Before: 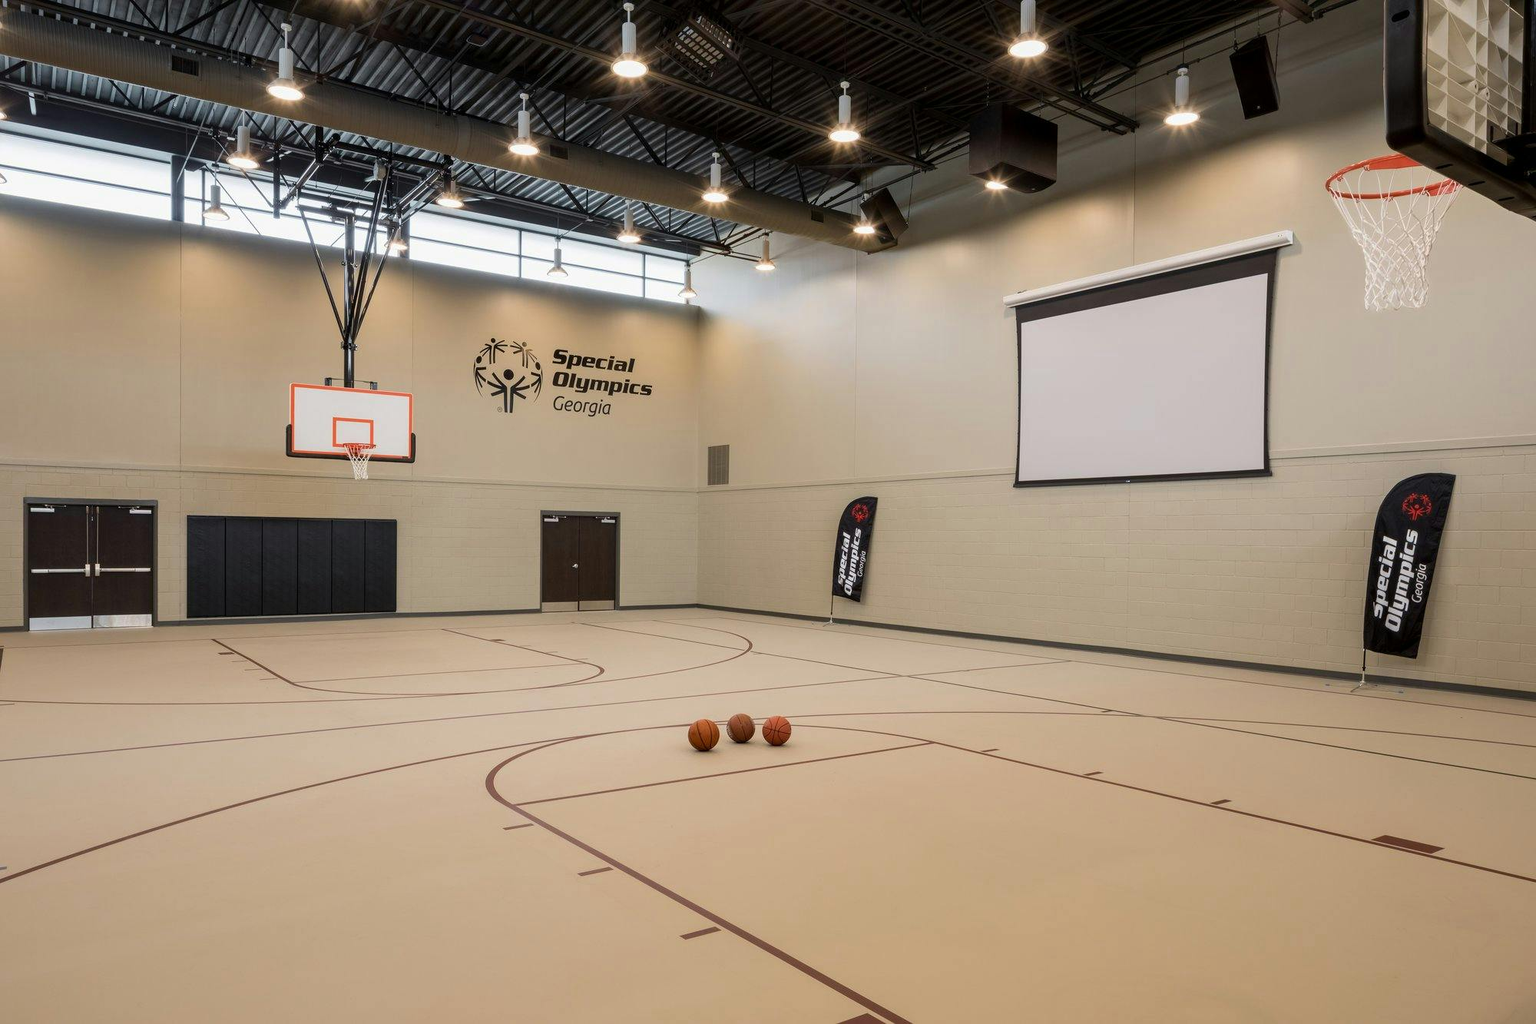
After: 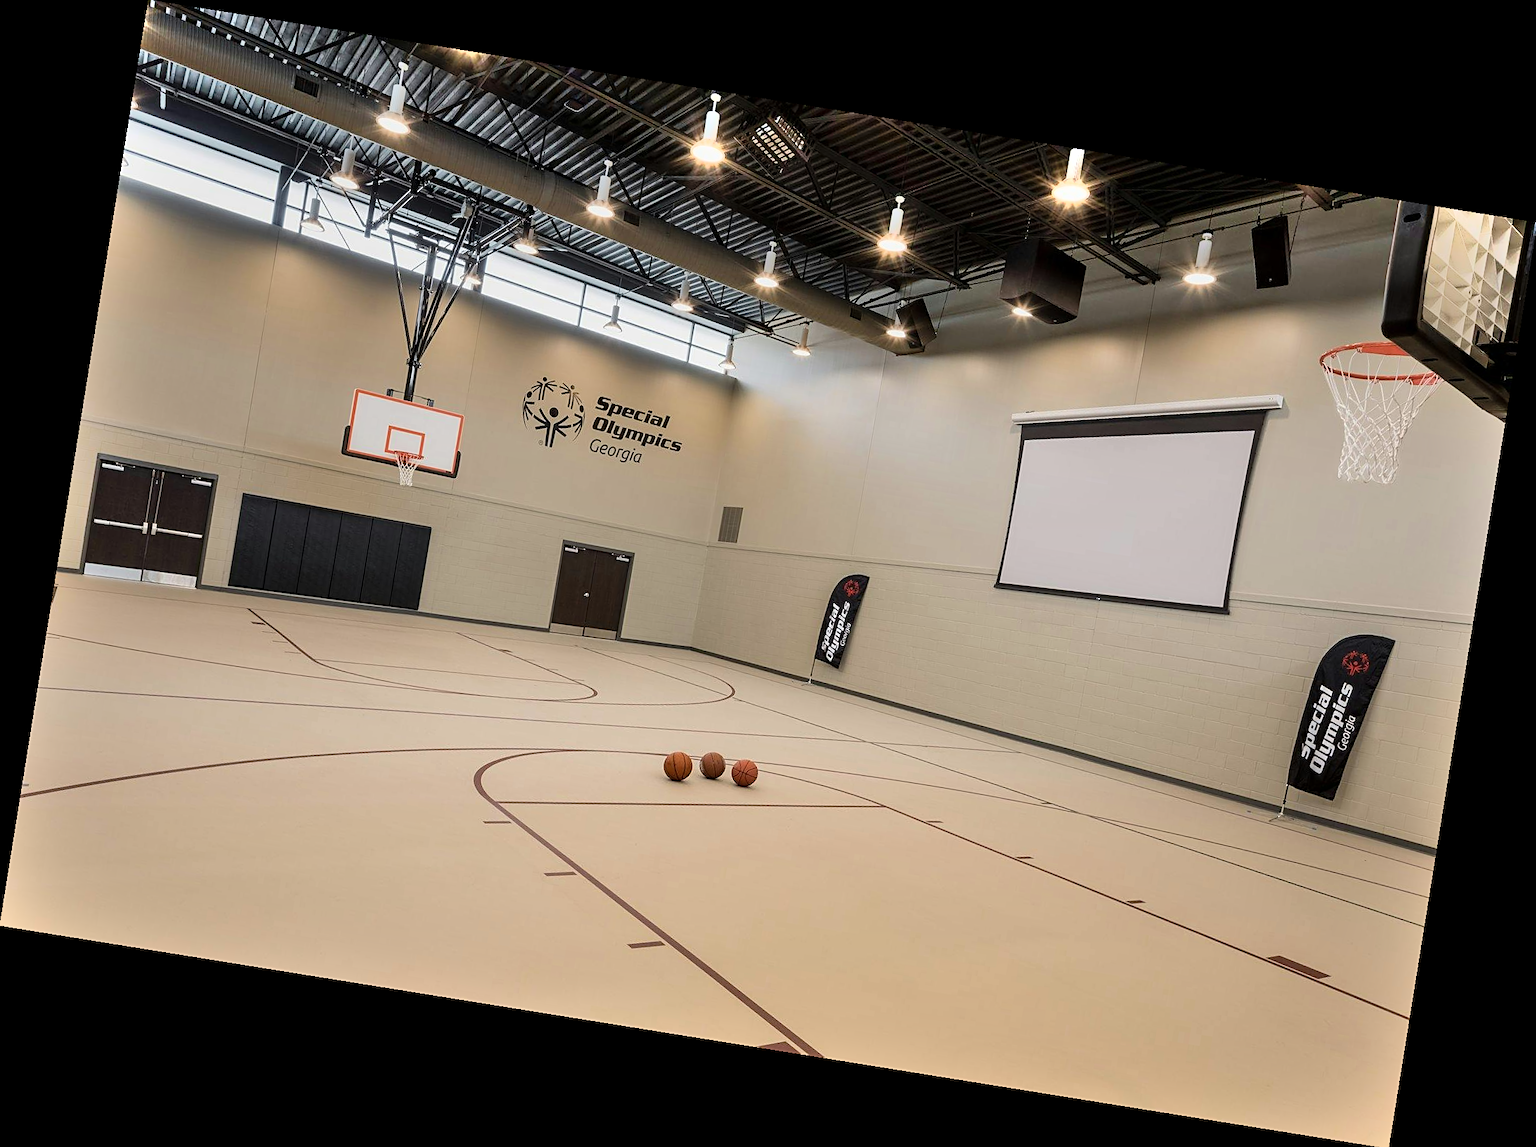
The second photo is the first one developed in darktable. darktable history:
sharpen: on, module defaults
rotate and perspective: rotation 9.12°, automatic cropping off
graduated density: rotation -0.352°, offset 57.64
shadows and highlights: radius 110.86, shadows 51.09, white point adjustment 9.16, highlights -4.17, highlights color adjustment 32.2%, soften with gaussian
